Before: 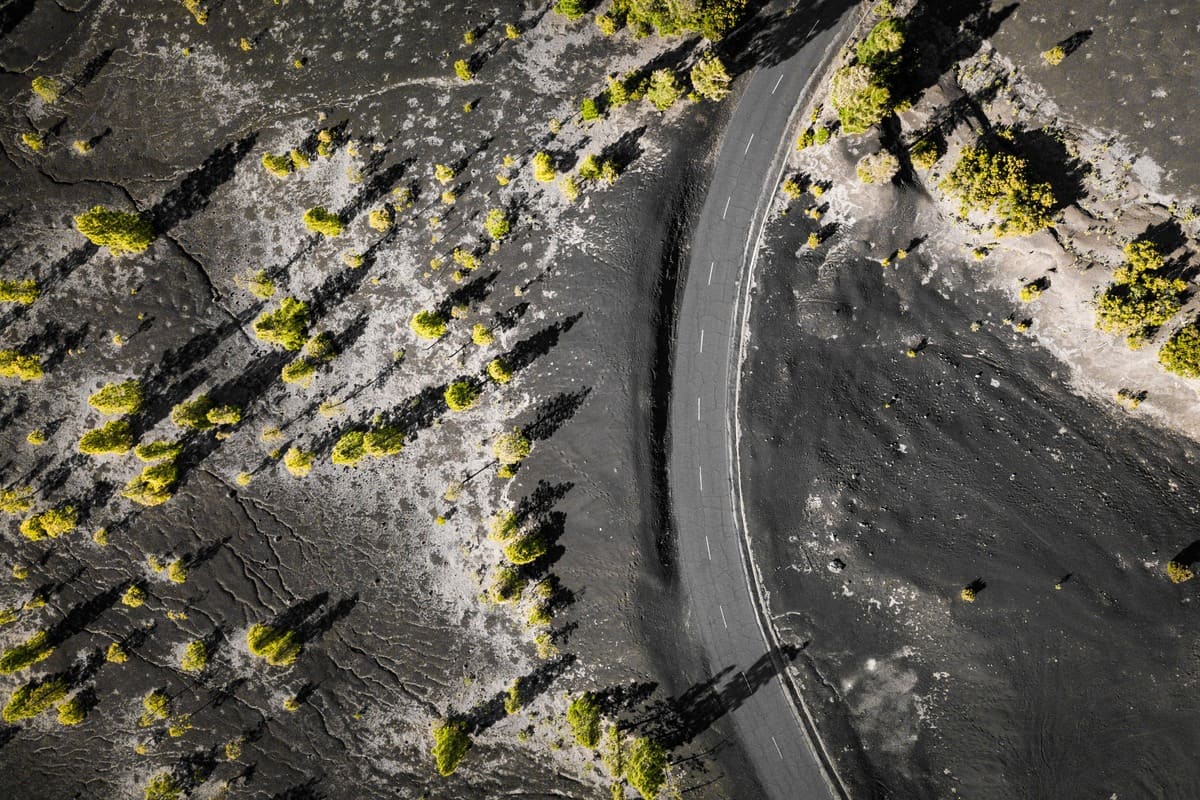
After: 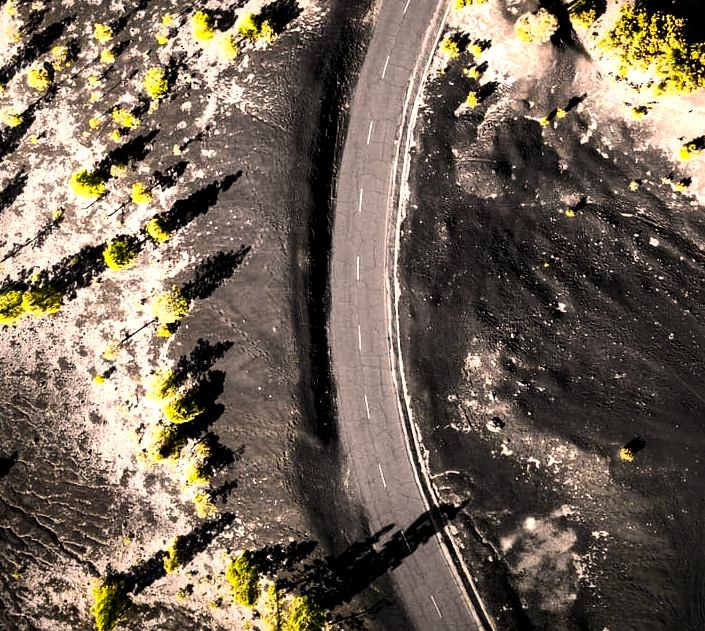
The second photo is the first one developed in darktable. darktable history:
crop and rotate: left 28.5%, top 17.683%, right 12.745%, bottom 3.397%
tone equalizer: -8 EV -0.784 EV, -7 EV -0.706 EV, -6 EV -0.573 EV, -5 EV -0.388 EV, -3 EV 0.37 EV, -2 EV 0.6 EV, -1 EV 0.697 EV, +0 EV 0.731 EV
color correction: highlights a* 11.54, highlights b* 11.92
local contrast: mode bilateral grid, contrast 25, coarseness 61, detail 151%, midtone range 0.2
contrast brightness saturation: contrast 0.205, brightness -0.105, saturation 0.103
